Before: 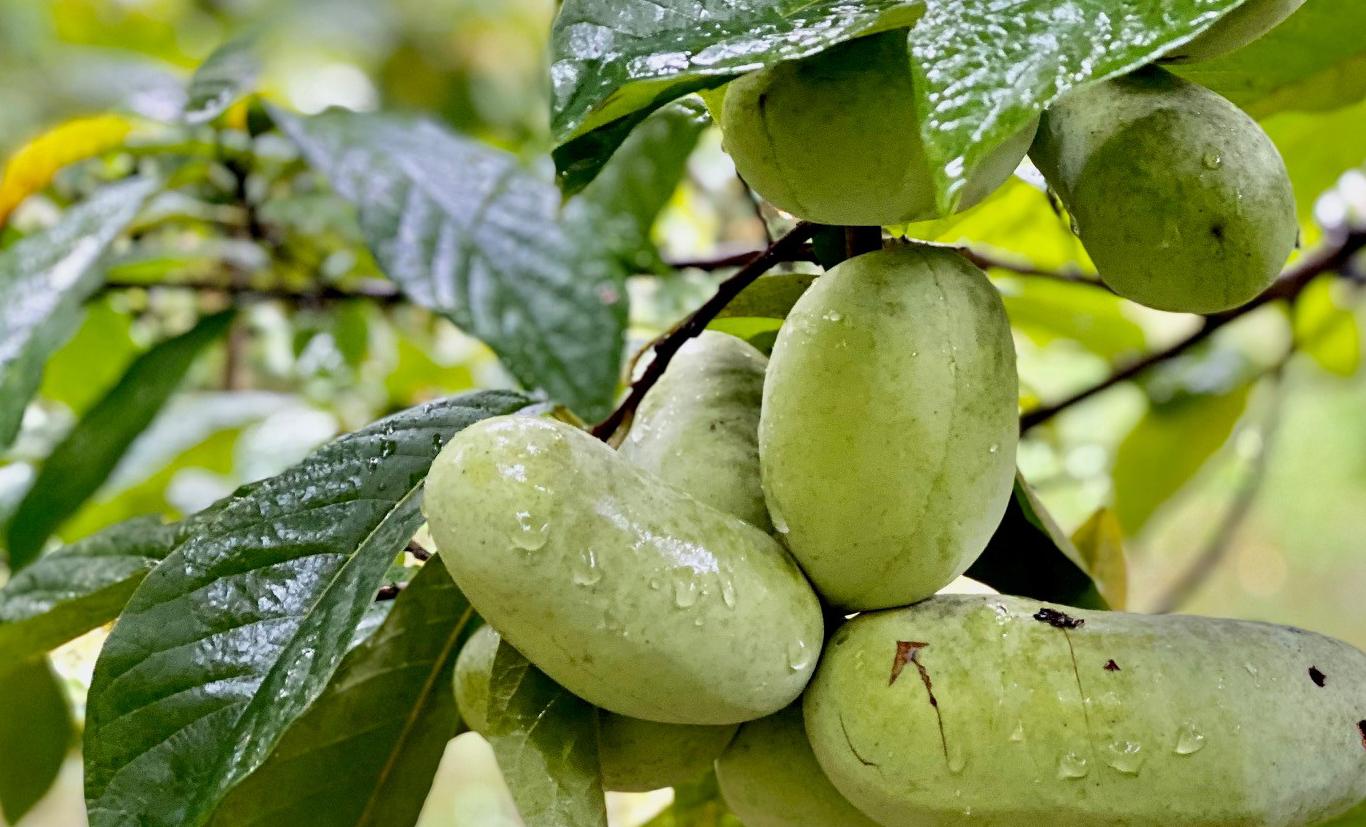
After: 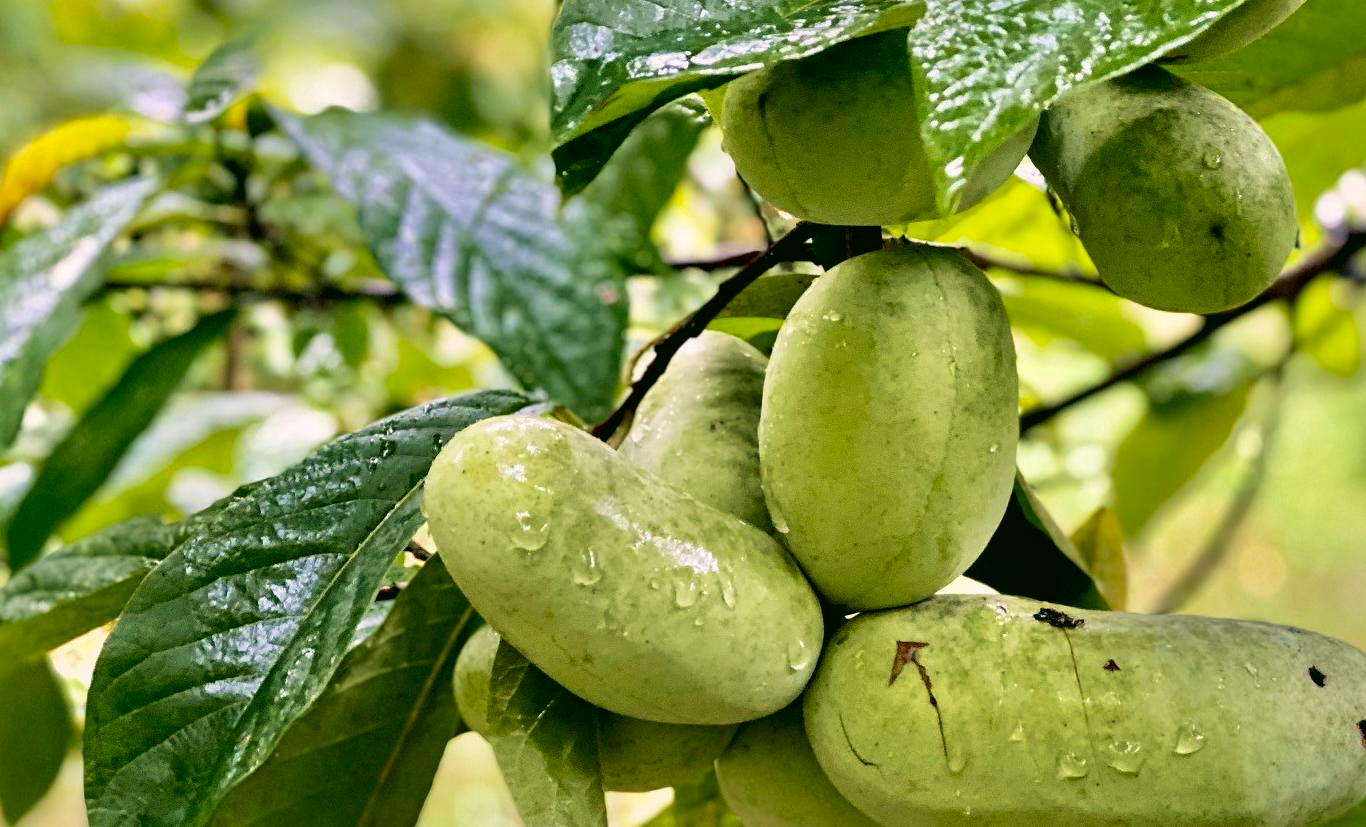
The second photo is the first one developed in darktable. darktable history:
local contrast: mode bilateral grid, contrast 20, coarseness 50, detail 140%, midtone range 0.2
velvia: strength 45%
color correction: highlights a* 4.02, highlights b* 4.98, shadows a* -7.55, shadows b* 4.98
